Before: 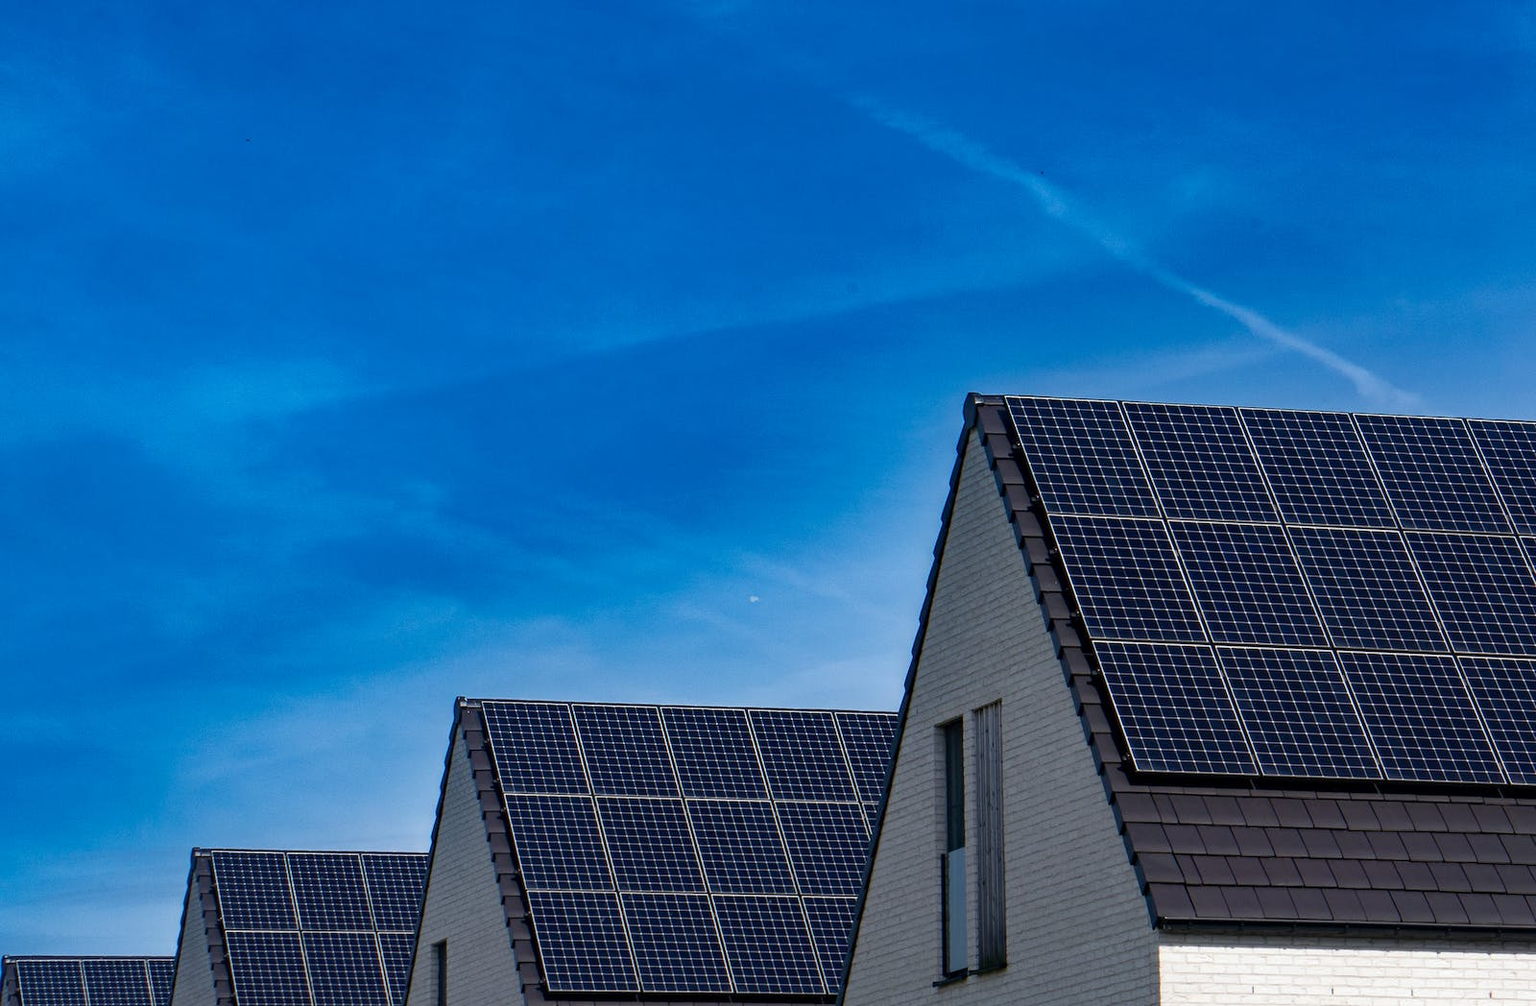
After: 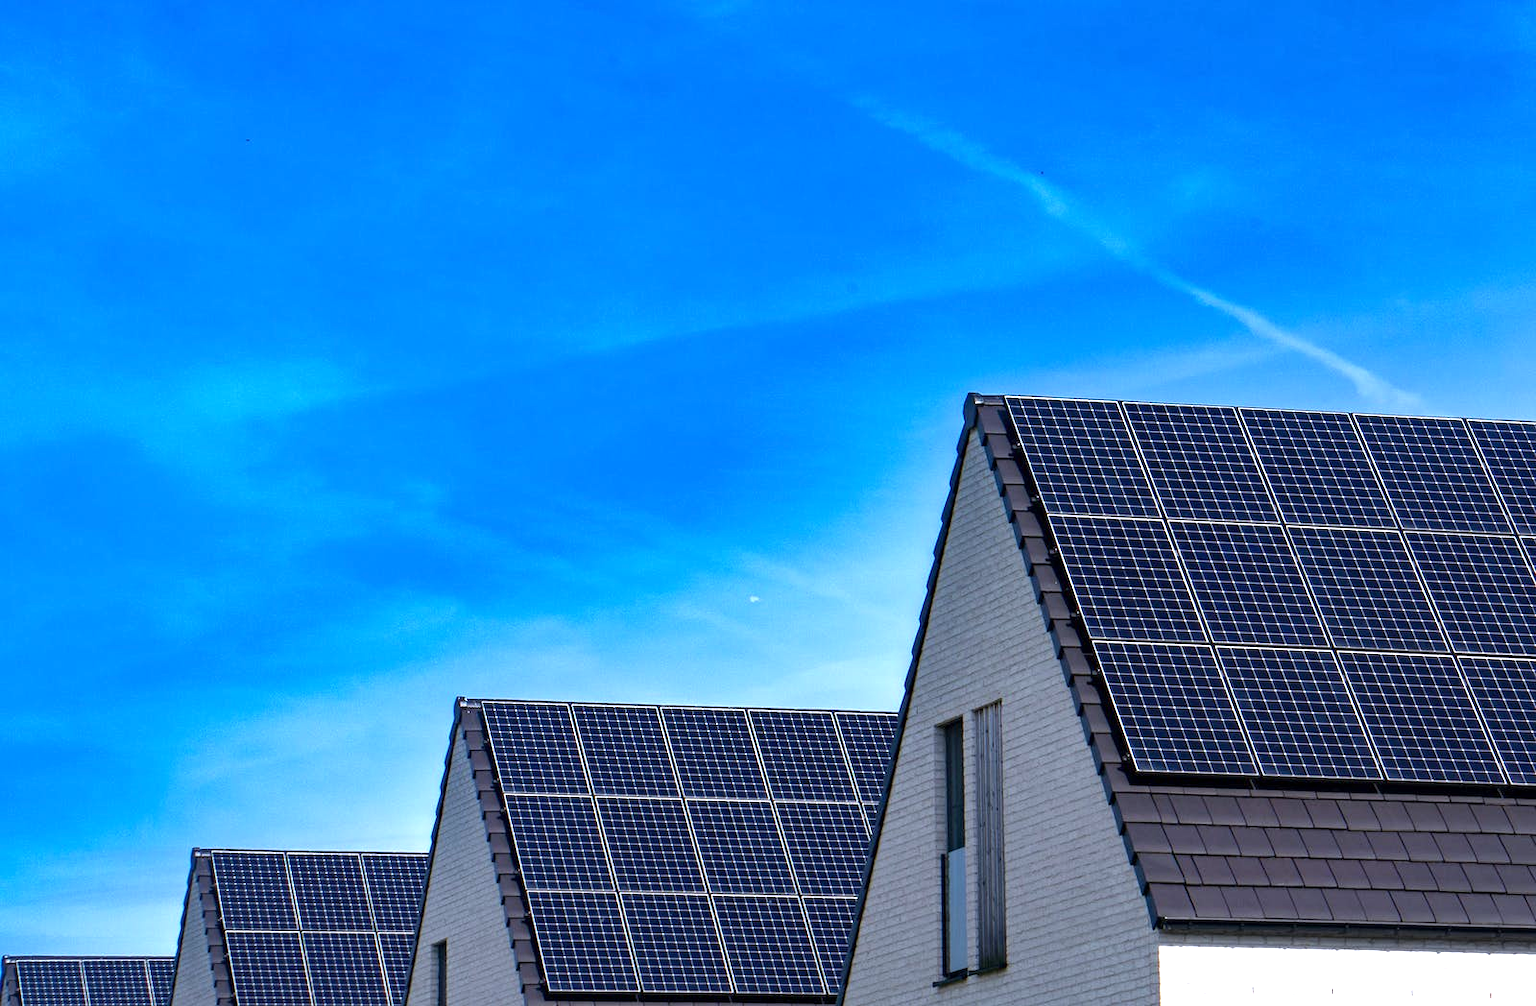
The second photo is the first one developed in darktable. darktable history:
white balance: red 0.984, blue 1.059
exposure: exposure 0.921 EV, compensate highlight preservation false
